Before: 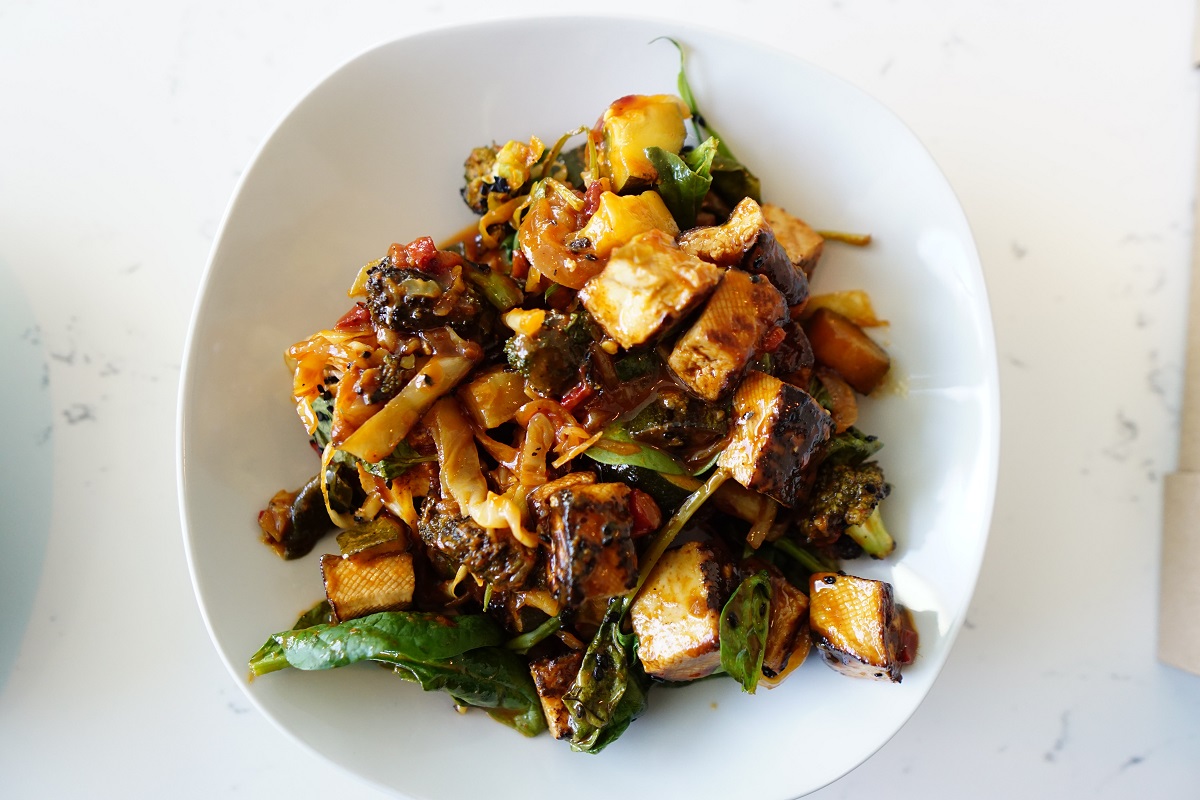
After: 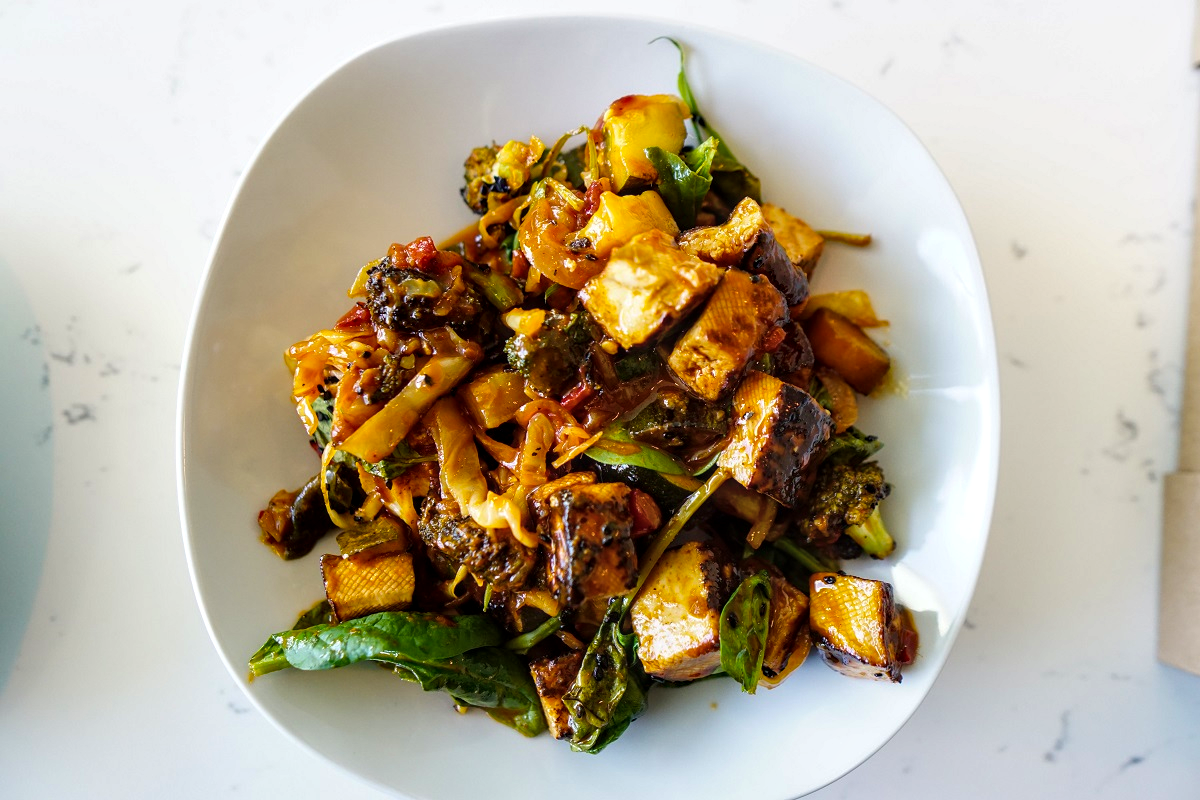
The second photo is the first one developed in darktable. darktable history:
local contrast: detail 130%
shadows and highlights: shadows 37.27, highlights -28.18, soften with gaussian
color balance rgb: global vibrance 42.74%
